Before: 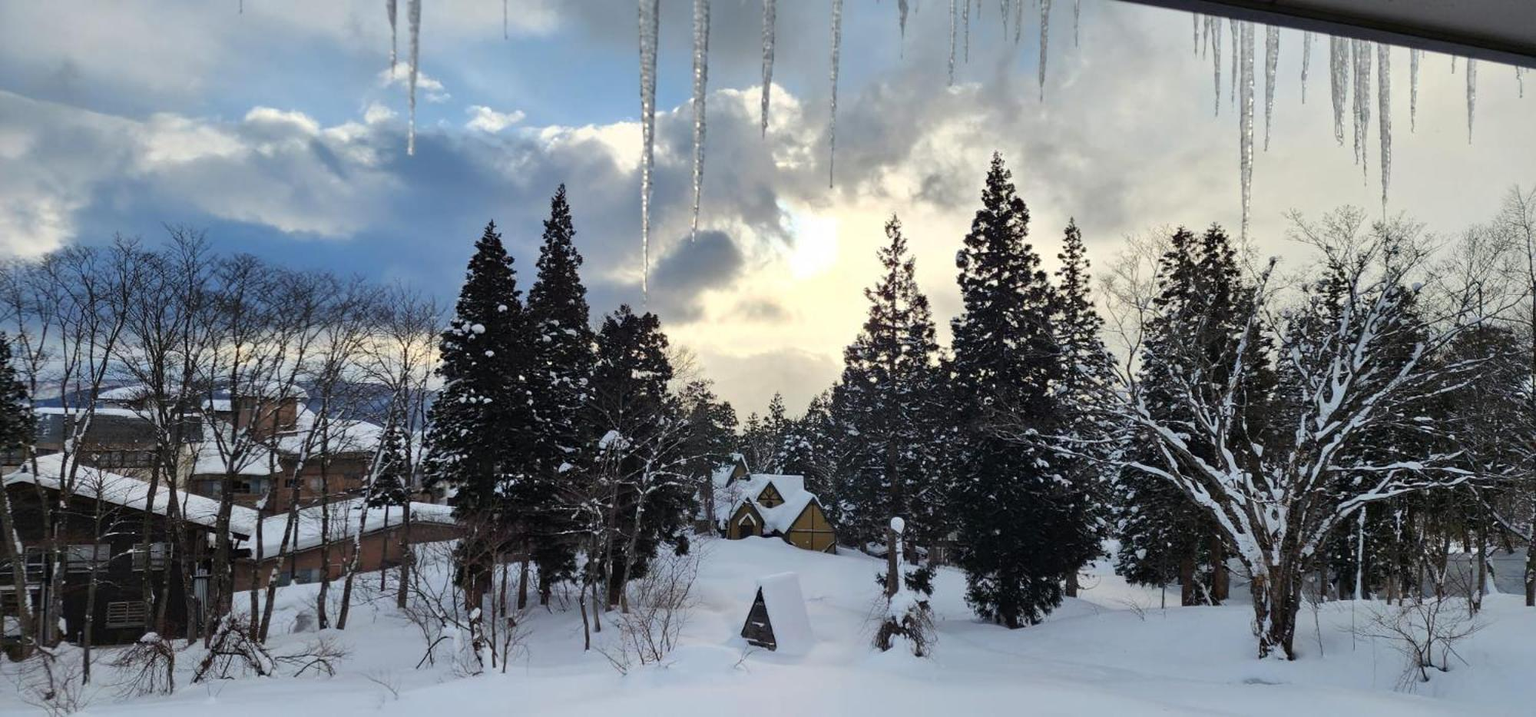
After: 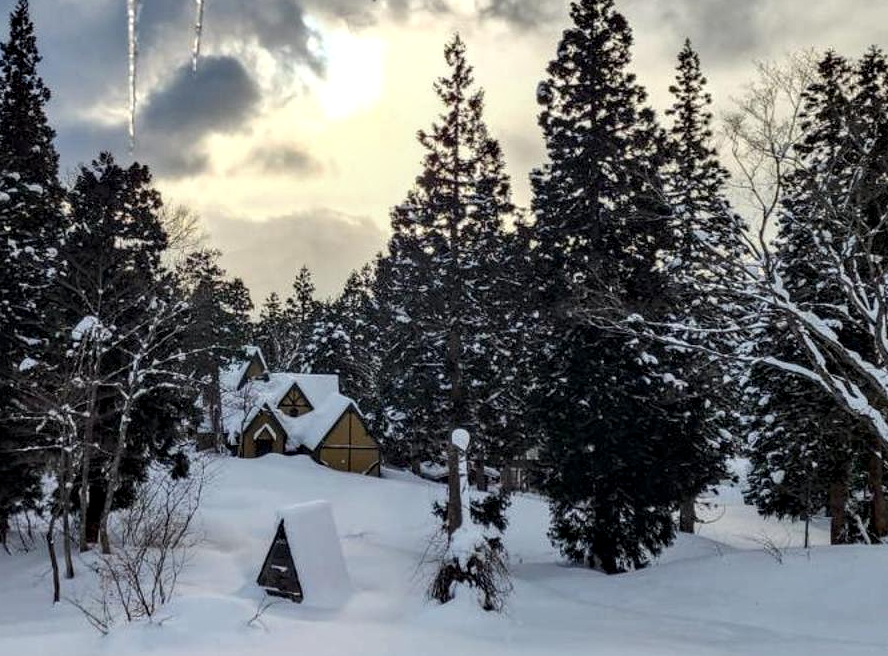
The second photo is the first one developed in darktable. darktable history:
crop: left 35.432%, top 26.233%, right 20.145%, bottom 3.432%
local contrast: highlights 20%, detail 150%
